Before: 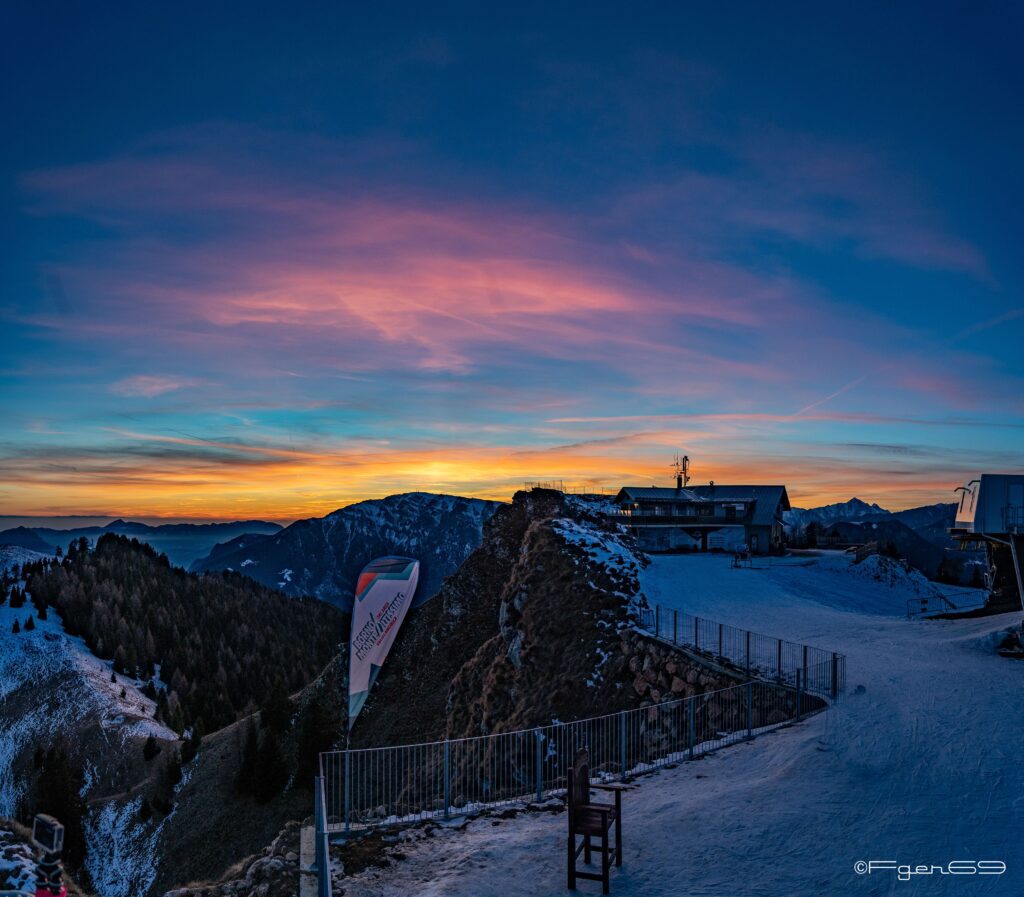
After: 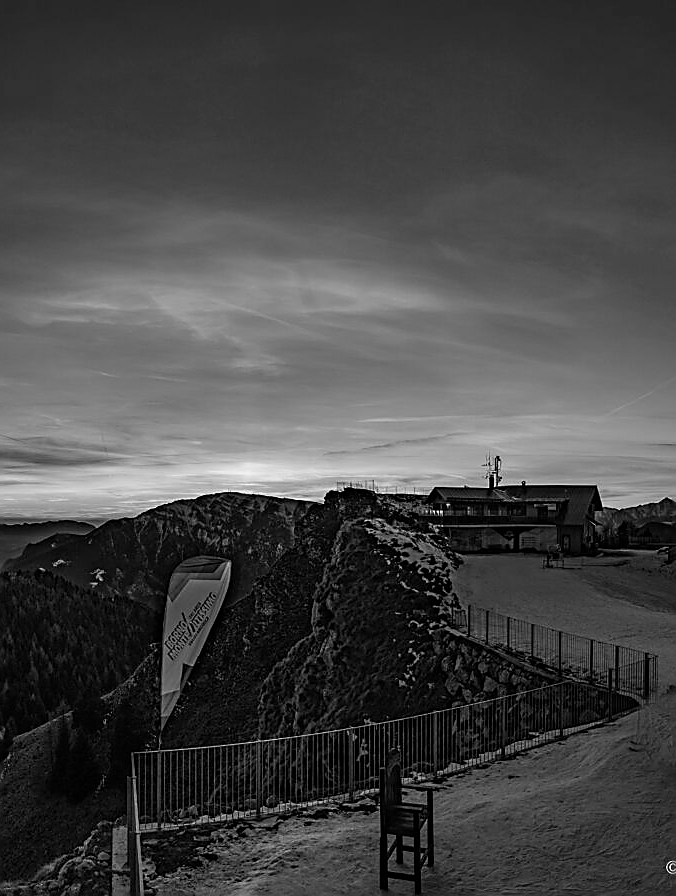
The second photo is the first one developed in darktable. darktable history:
crop and rotate: left 18.442%, right 15.508%
sharpen: radius 1.4, amount 1.25, threshold 0.7
color balance rgb: perceptual saturation grading › global saturation 20%, perceptual saturation grading › highlights -50%, perceptual saturation grading › shadows 30%
monochrome: a 1.94, b -0.638
